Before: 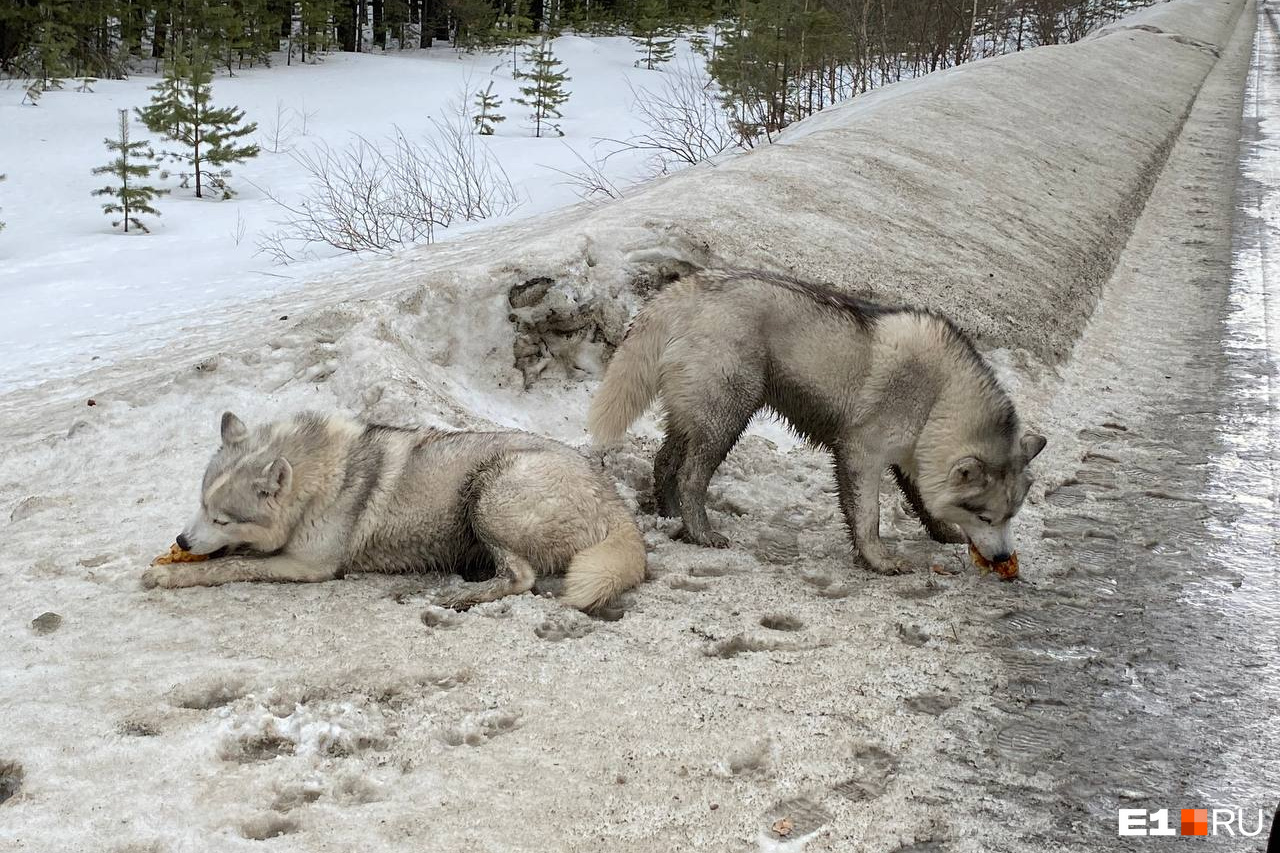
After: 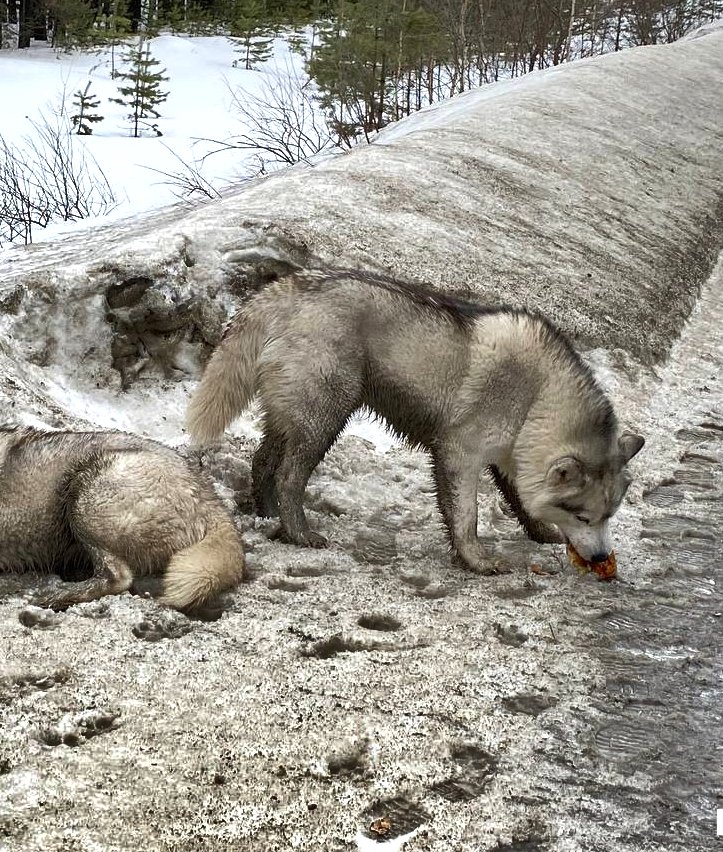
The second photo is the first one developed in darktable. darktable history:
tone equalizer: -8 EV -0.424 EV, -7 EV -0.386 EV, -6 EV -0.293 EV, -5 EV -0.242 EV, -3 EV 0.237 EV, -2 EV 0.321 EV, -1 EV 0.377 EV, +0 EV 0.431 EV, smoothing diameter 24.96%, edges refinement/feathering 8.3, preserve details guided filter
crop: left 31.429%, top 0.003%, right 12.027%
exposure: exposure 0.084 EV, compensate exposure bias true, compensate highlight preservation false
shadows and highlights: shadows 24.36, highlights -77.94, soften with gaussian
